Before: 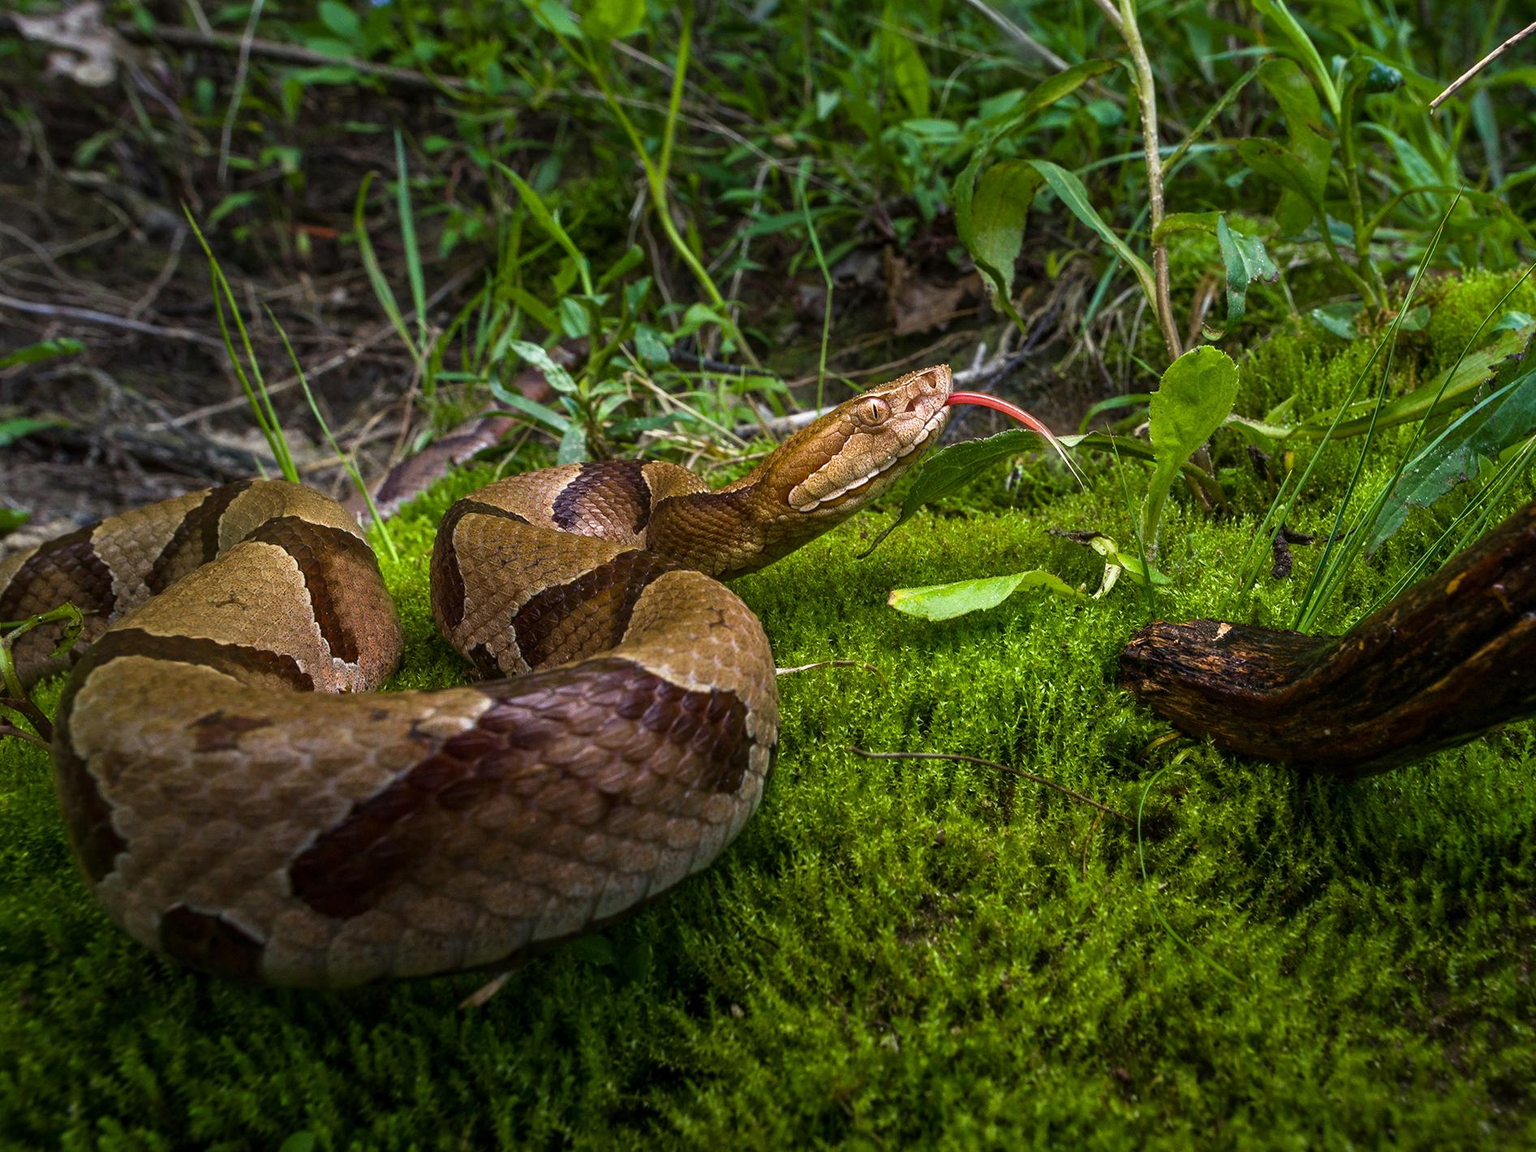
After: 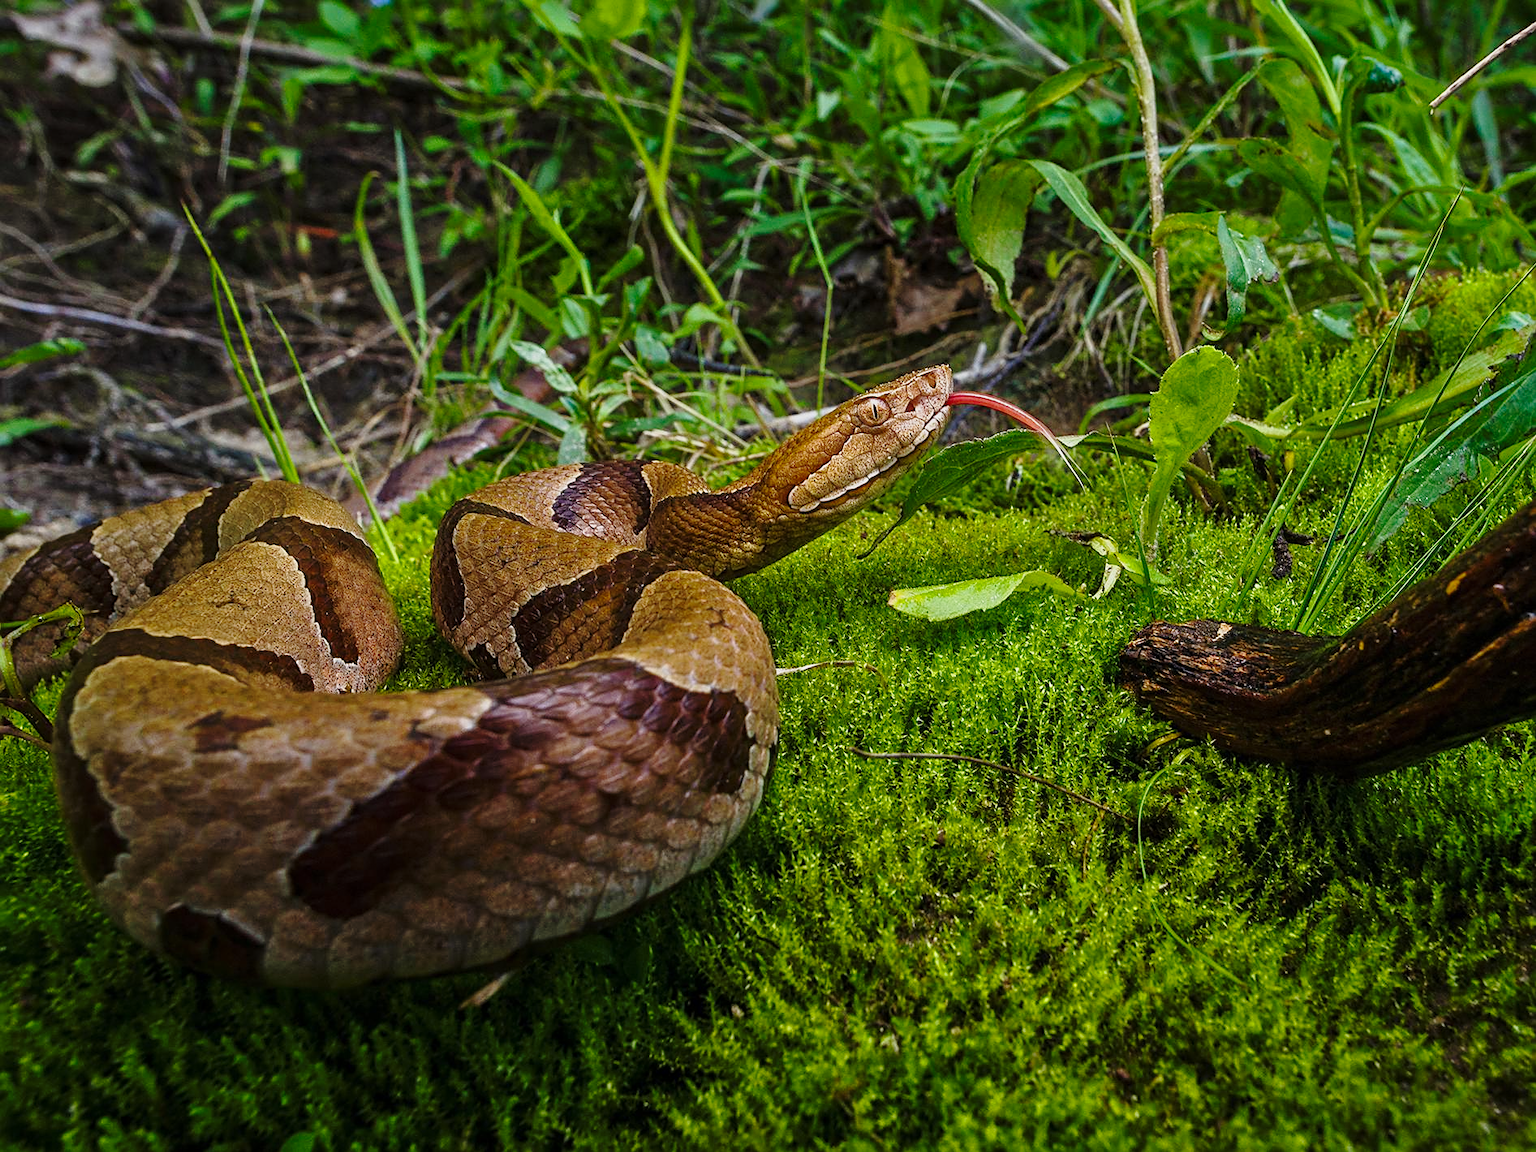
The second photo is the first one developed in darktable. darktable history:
base curve: curves: ch0 [(0, 0) (0.028, 0.03) (0.121, 0.232) (0.46, 0.748) (0.859, 0.968) (1, 1)], preserve colors none
sharpen: on, module defaults
tone equalizer: -8 EV -0.016 EV, -7 EV 0.044 EV, -6 EV -0.008 EV, -5 EV 0.009 EV, -4 EV -0.028 EV, -3 EV -0.24 EV, -2 EV -0.691 EV, -1 EV -0.972 EV, +0 EV -0.968 EV
color zones: curves: ch0 [(0.068, 0.464) (0.25, 0.5) (0.48, 0.508) (0.75, 0.536) (0.886, 0.476) (0.967, 0.456)]; ch1 [(0.066, 0.456) (0.25, 0.5) (0.616, 0.508) (0.746, 0.56) (0.934, 0.444)]
